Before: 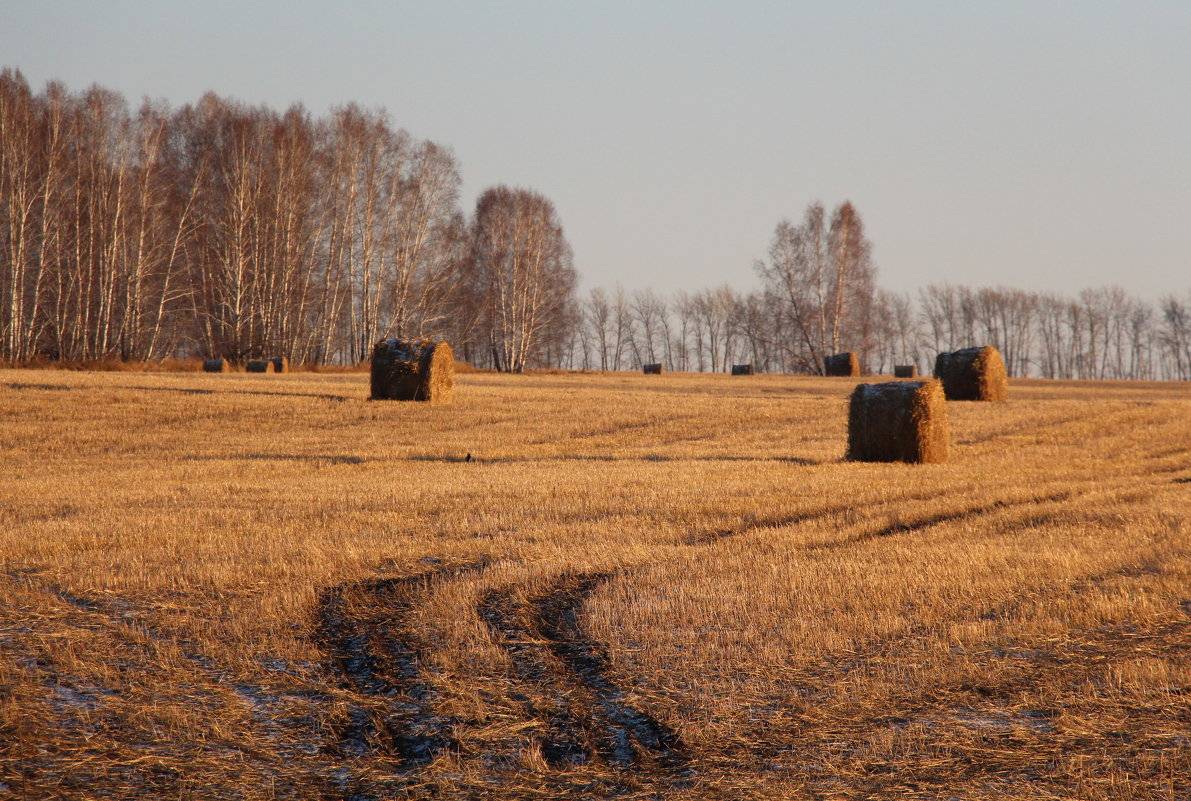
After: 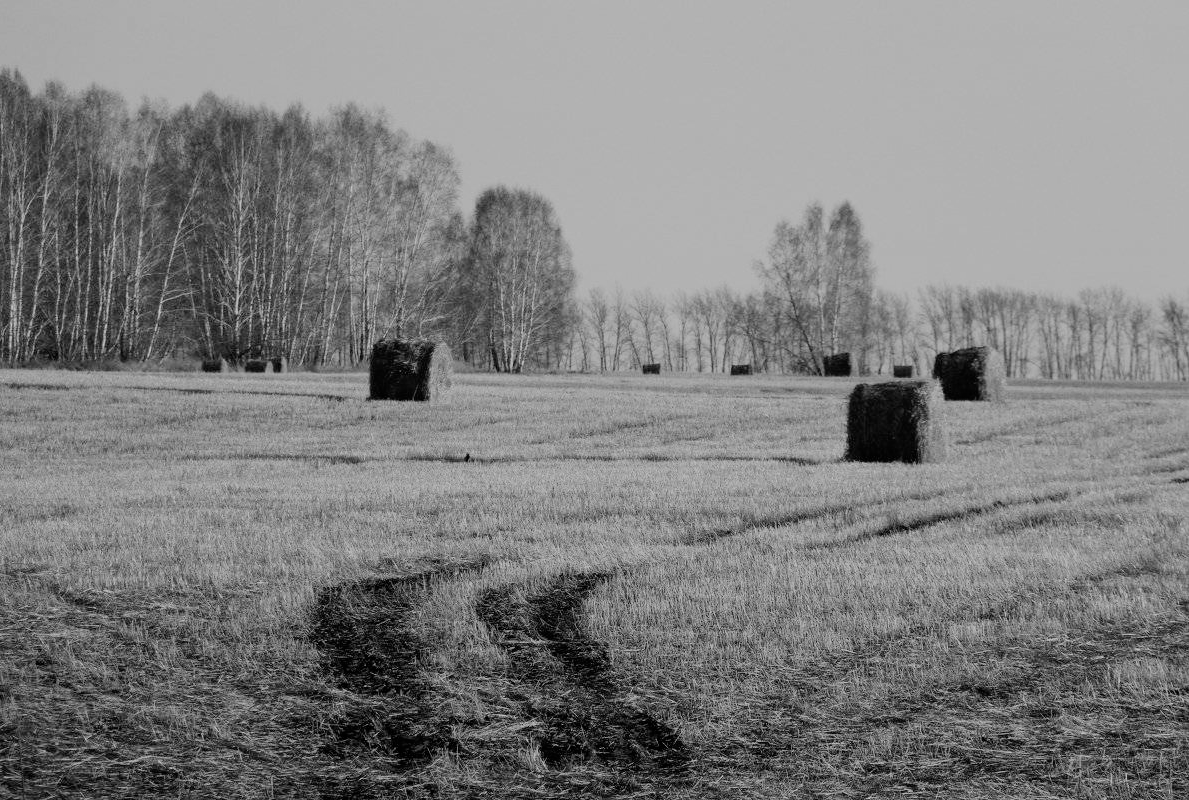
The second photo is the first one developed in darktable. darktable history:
crop and rotate: left 0.104%, bottom 0.013%
exposure: exposure 0.13 EV, compensate highlight preservation false
filmic rgb: black relative exposure -6.93 EV, white relative exposure 5.65 EV, hardness 2.85, color science v6 (2022)
color calibration: output gray [0.714, 0.278, 0, 0], gray › normalize channels true, illuminant custom, x 0.345, y 0.36, temperature 5046.36 K, gamut compression 0.023
